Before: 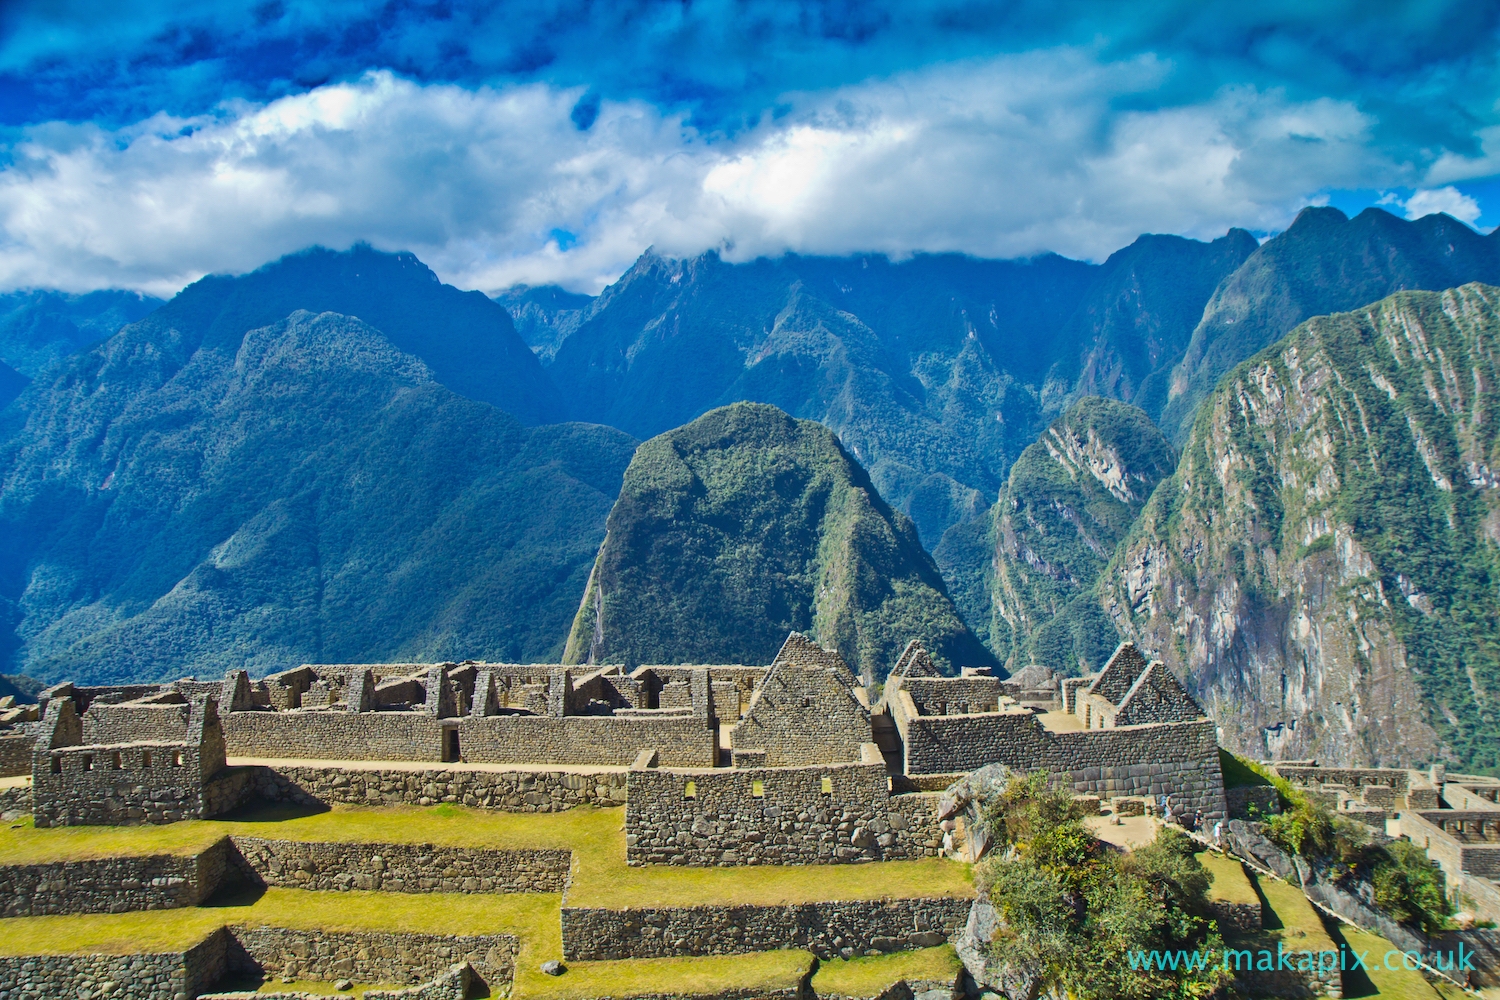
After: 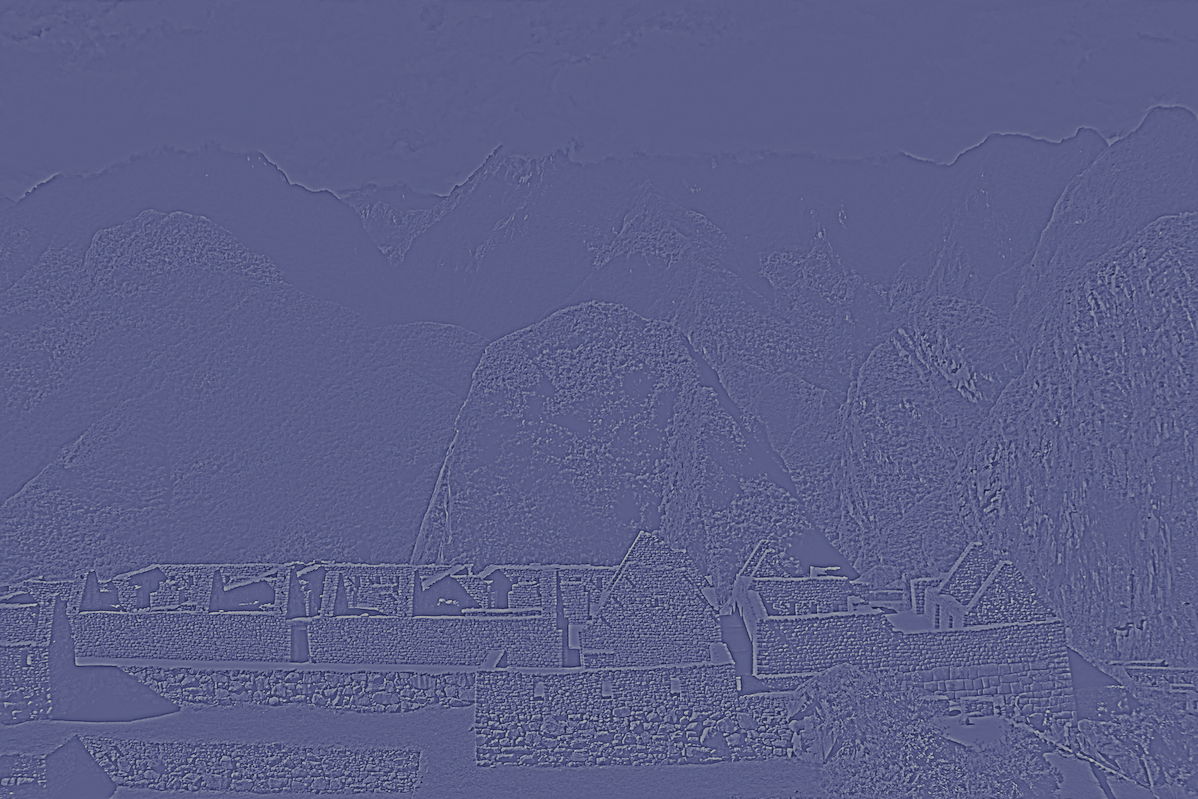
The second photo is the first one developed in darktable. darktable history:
crop and rotate: left 10.071%, top 10.071%, right 10.02%, bottom 10.02%
exposure: black level correction -0.014, exposure -0.193 EV, compensate highlight preservation false
local contrast: highlights 60%, shadows 60%, detail 160%
split-toning: shadows › hue 242.67°, shadows › saturation 0.733, highlights › hue 45.33°, highlights › saturation 0.667, balance -53.304, compress 21.15%
filmic rgb: black relative exposure -7.65 EV, white relative exposure 4.56 EV, hardness 3.61
color correction: highlights a* -0.482, highlights b* 9.48, shadows a* -9.48, shadows b* 0.803
highpass: sharpness 9.84%, contrast boost 9.94%
sharpen: on, module defaults
